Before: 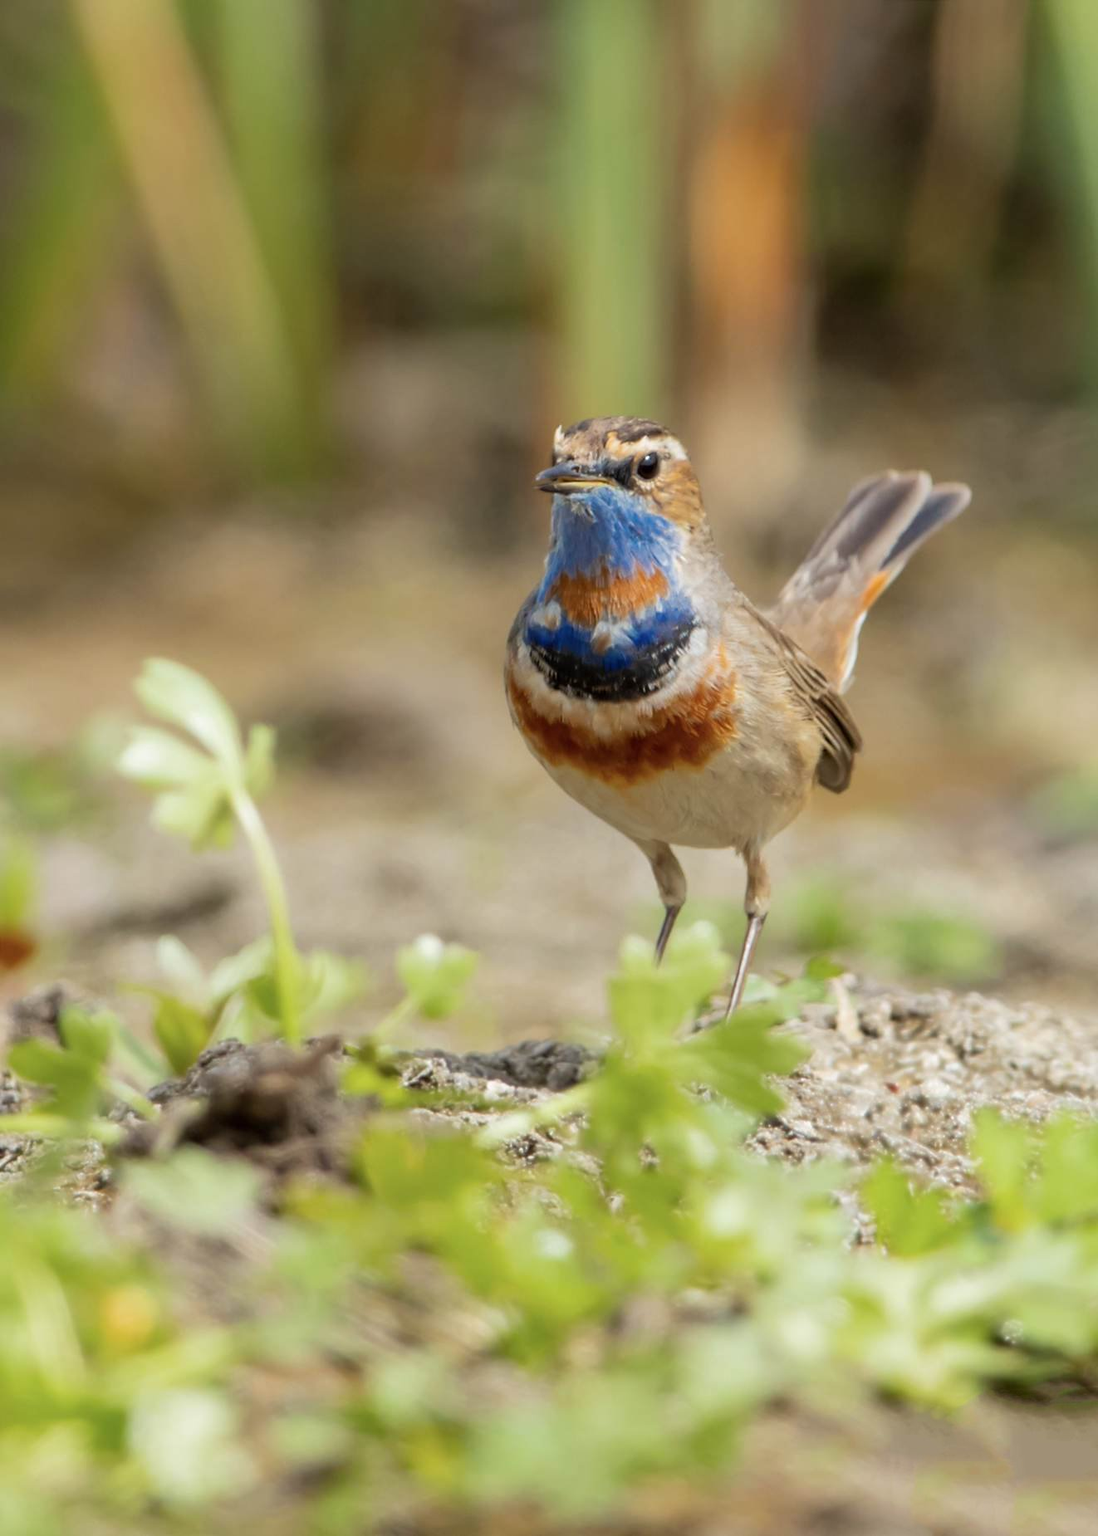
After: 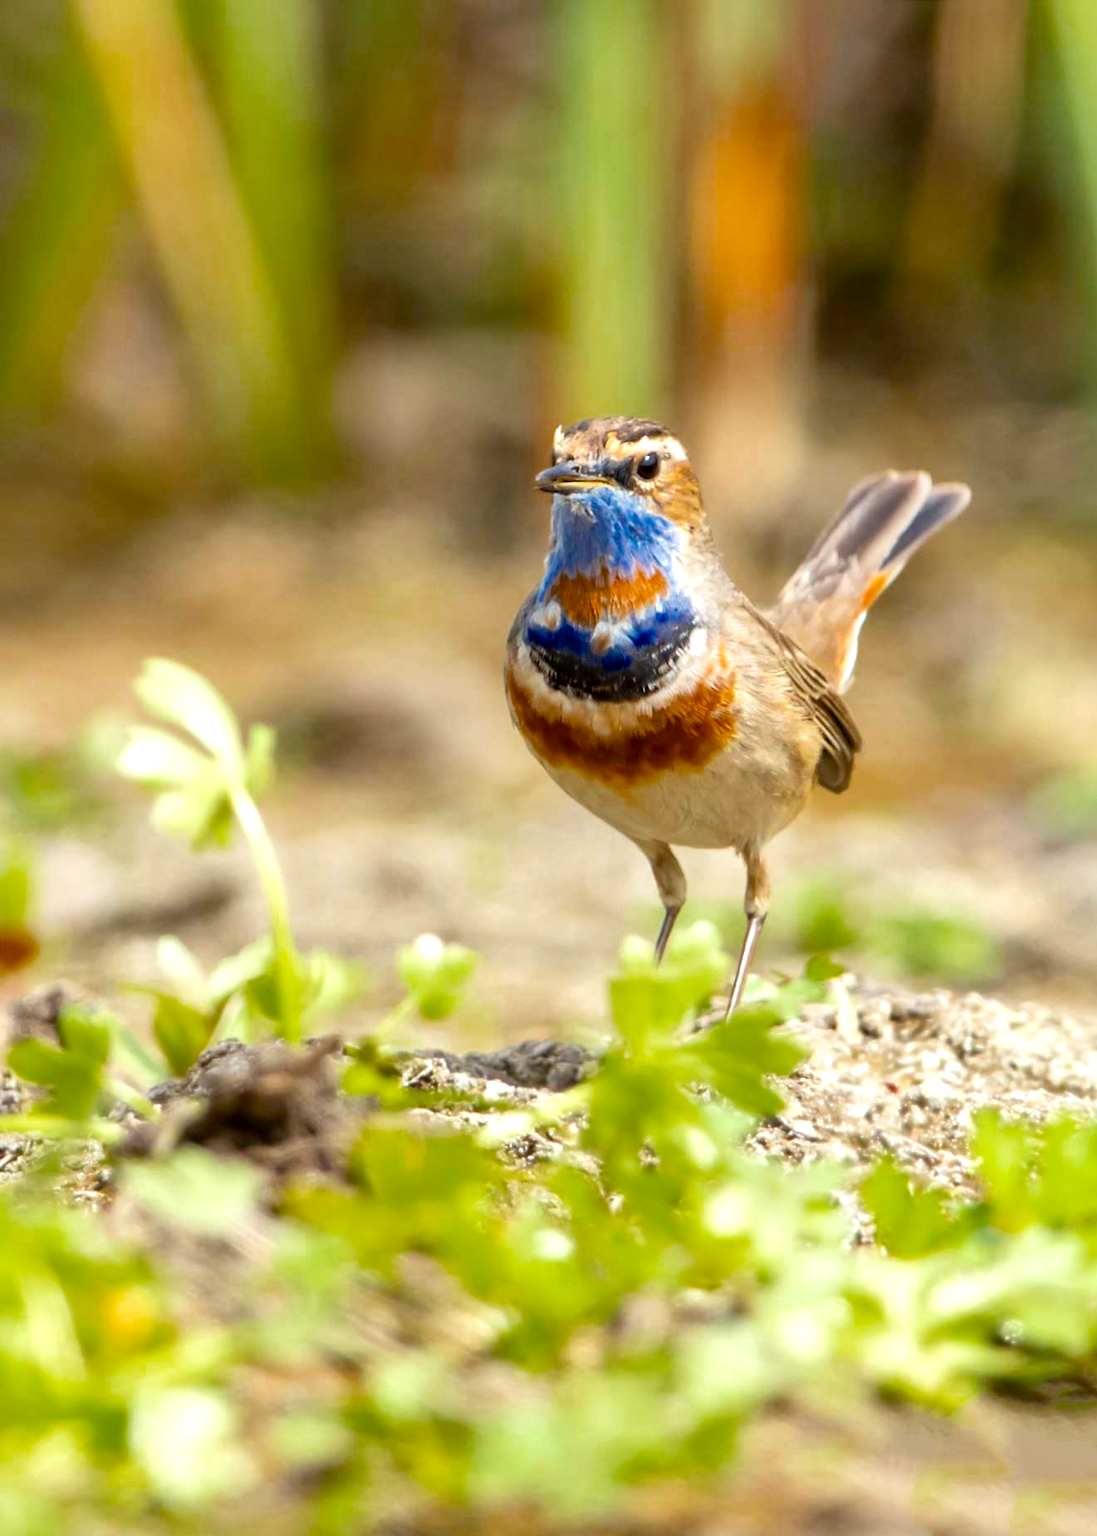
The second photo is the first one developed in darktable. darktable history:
color balance rgb: power › chroma 0.277%, power › hue 25.29°, perceptual saturation grading › global saturation 19.759%, global vibrance 7.194%, saturation formula JzAzBz (2021)
local contrast: mode bilateral grid, contrast 20, coarseness 50, detail 120%, midtone range 0.2
exposure: exposure 0.604 EV, compensate highlight preservation false
